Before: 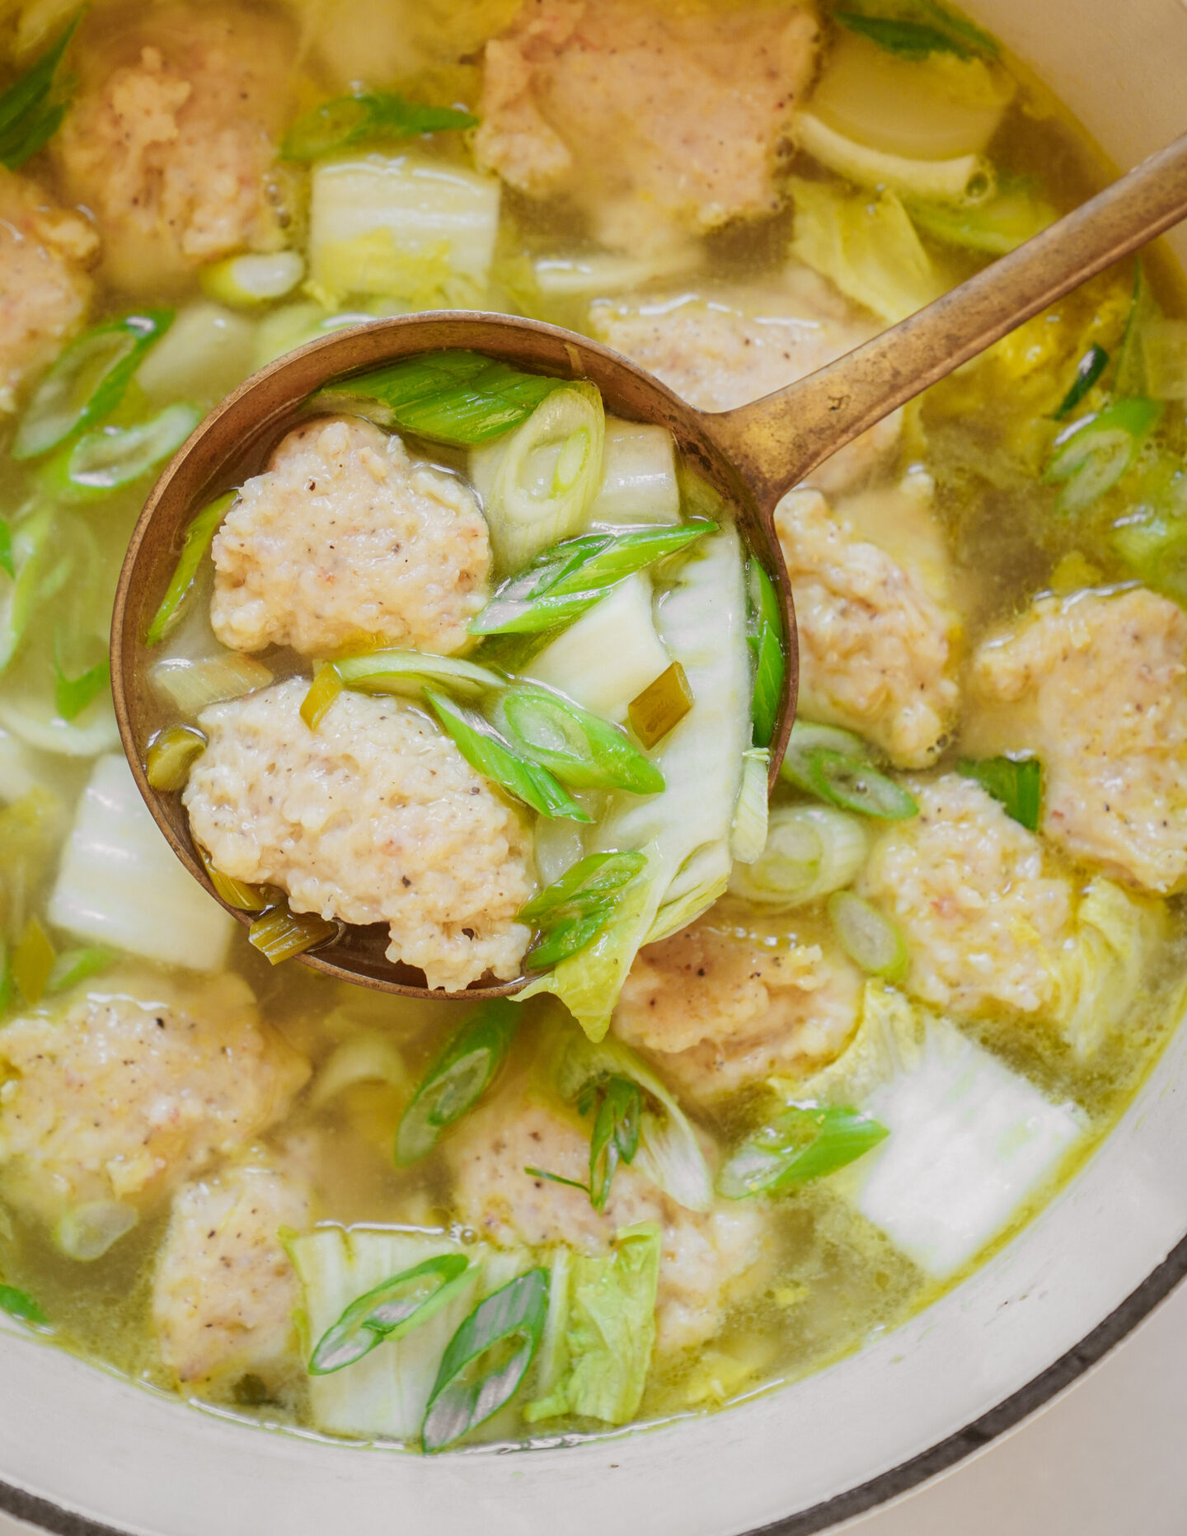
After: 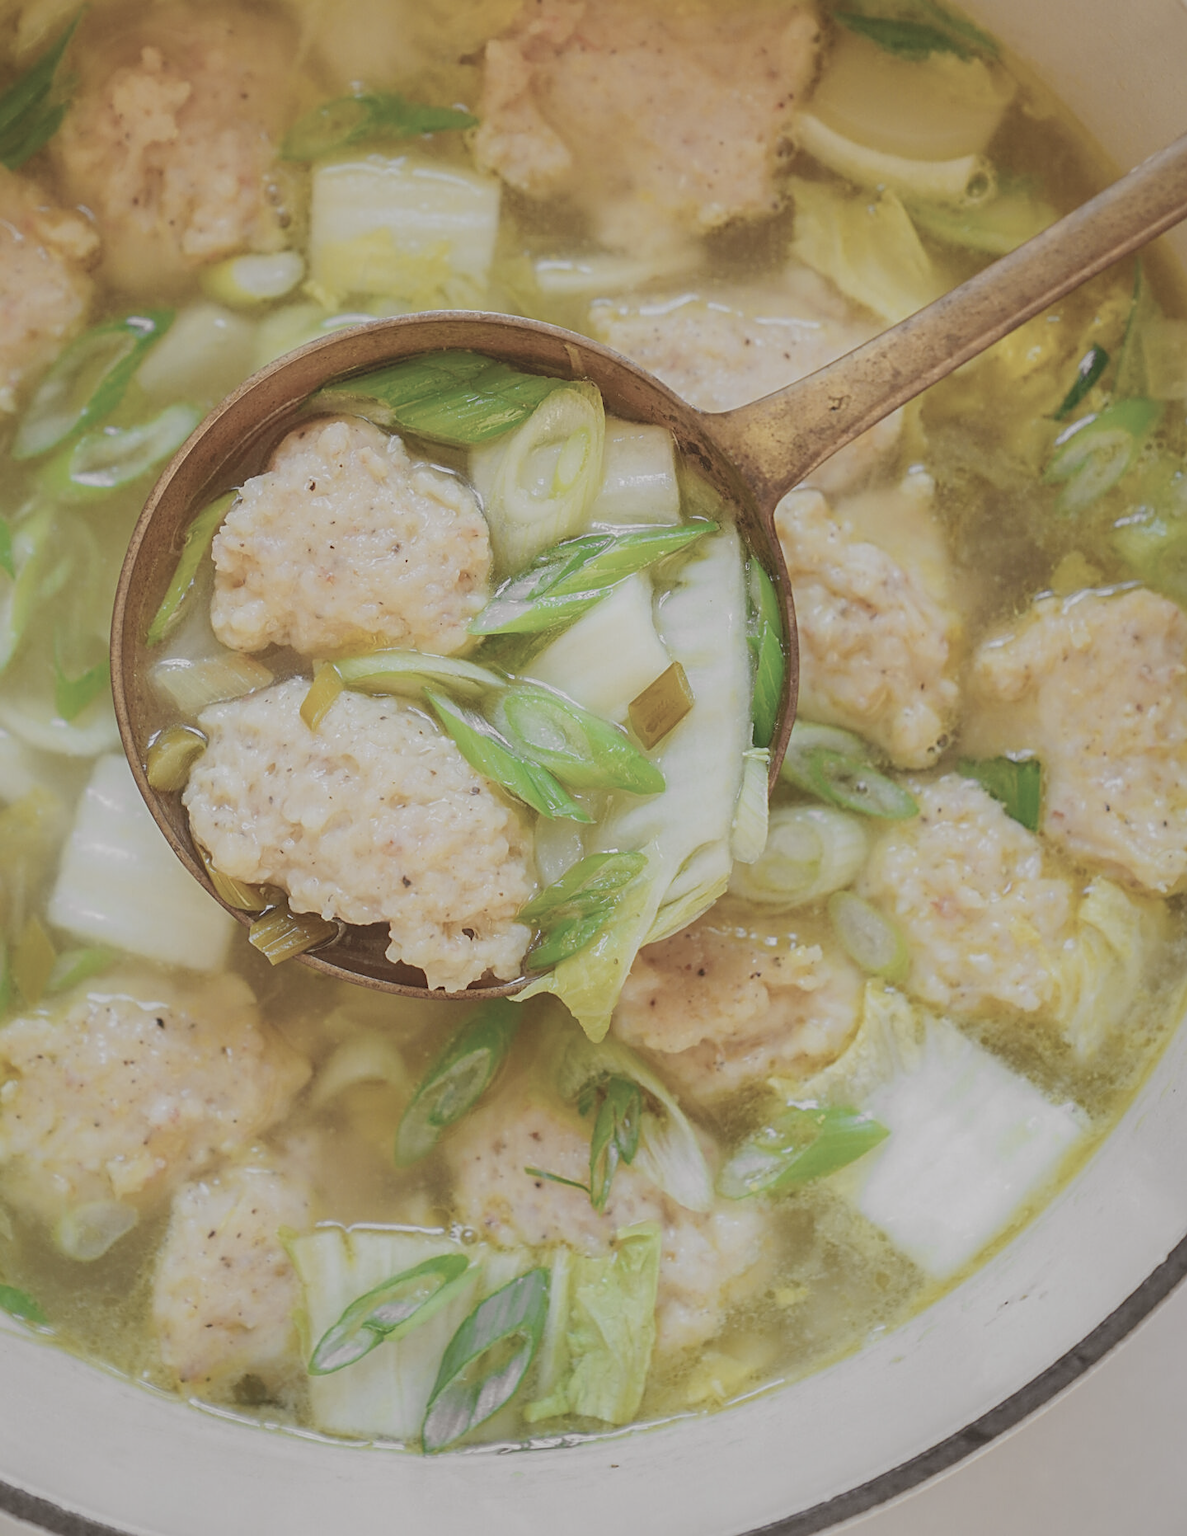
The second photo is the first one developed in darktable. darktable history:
contrast brightness saturation: contrast -0.263, saturation -0.435
sharpen: on, module defaults
